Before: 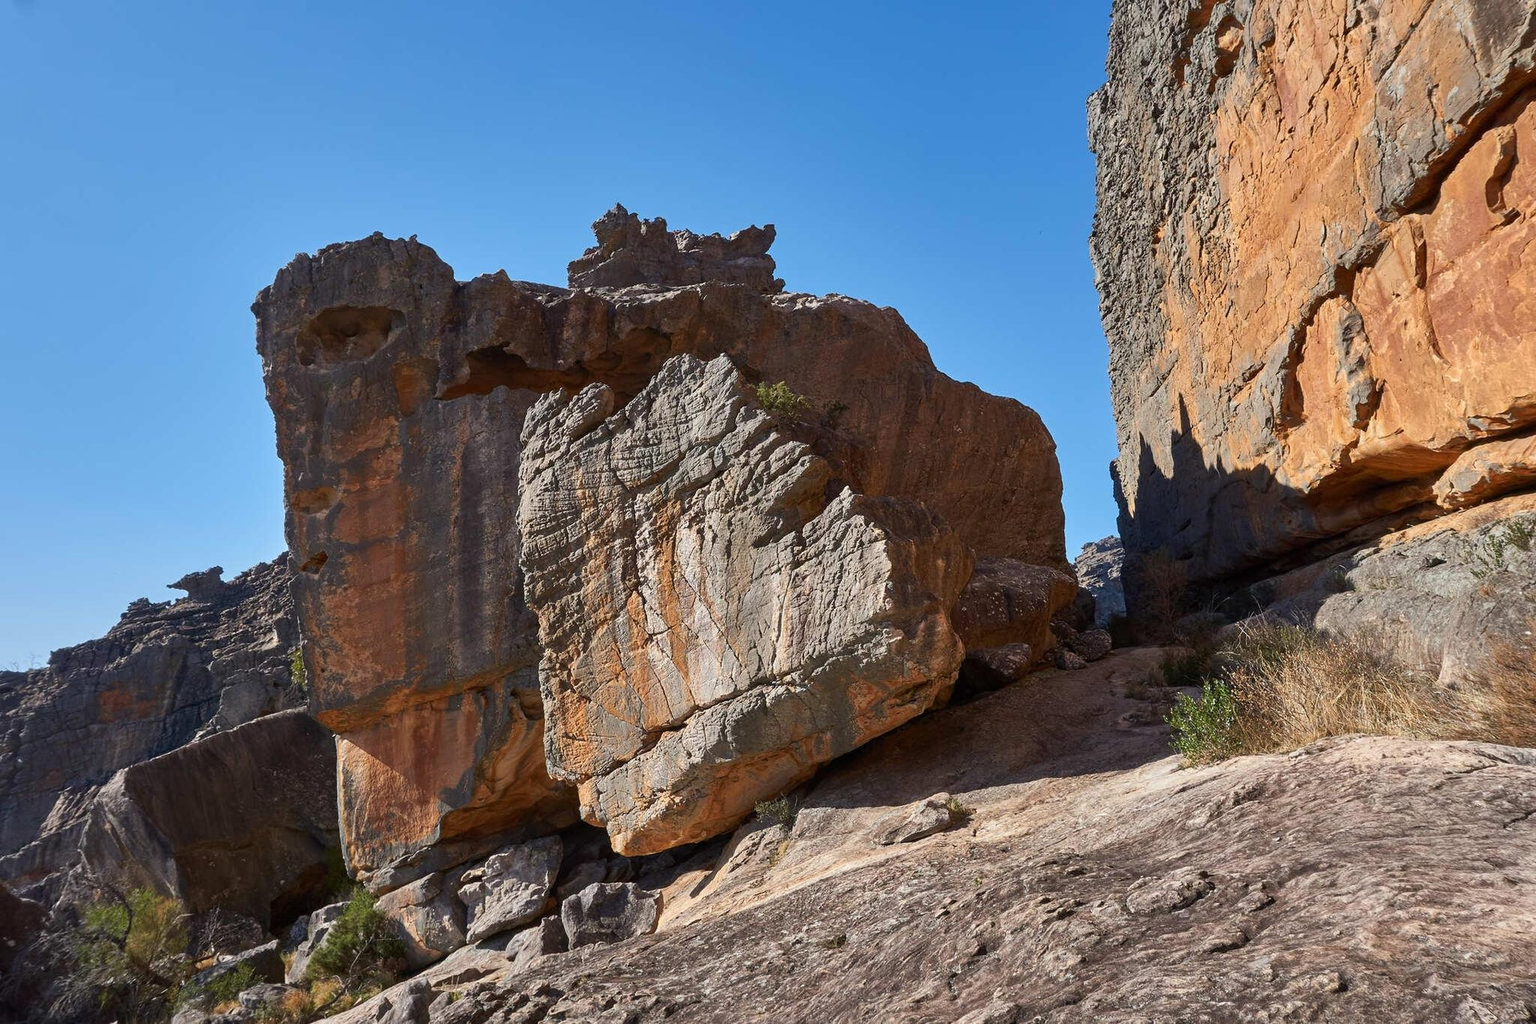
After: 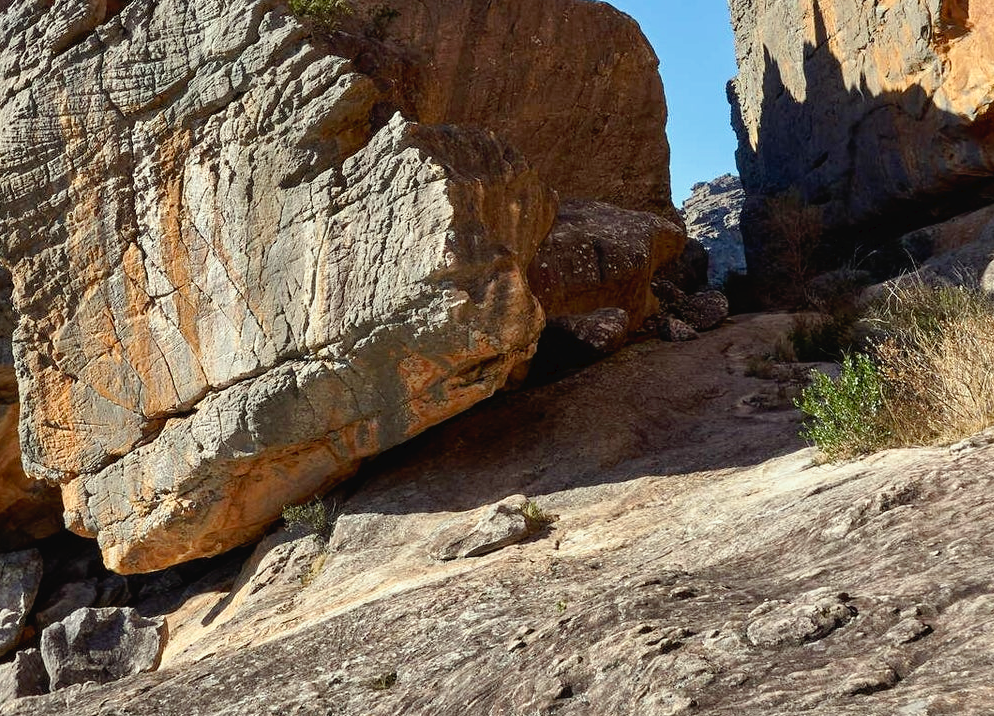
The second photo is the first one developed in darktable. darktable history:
tone curve: curves: ch0 [(0, 0) (0.003, 0.022) (0.011, 0.025) (0.025, 0.025) (0.044, 0.029) (0.069, 0.042) (0.1, 0.068) (0.136, 0.118) (0.177, 0.176) (0.224, 0.233) (0.277, 0.299) (0.335, 0.371) (0.399, 0.448) (0.468, 0.526) (0.543, 0.605) (0.623, 0.684) (0.709, 0.775) (0.801, 0.869) (0.898, 0.957) (1, 1)], preserve colors none
crop: left 34.479%, top 38.822%, right 13.718%, bottom 5.172%
color correction: highlights a* -4.73, highlights b* 5.06, saturation 0.97
